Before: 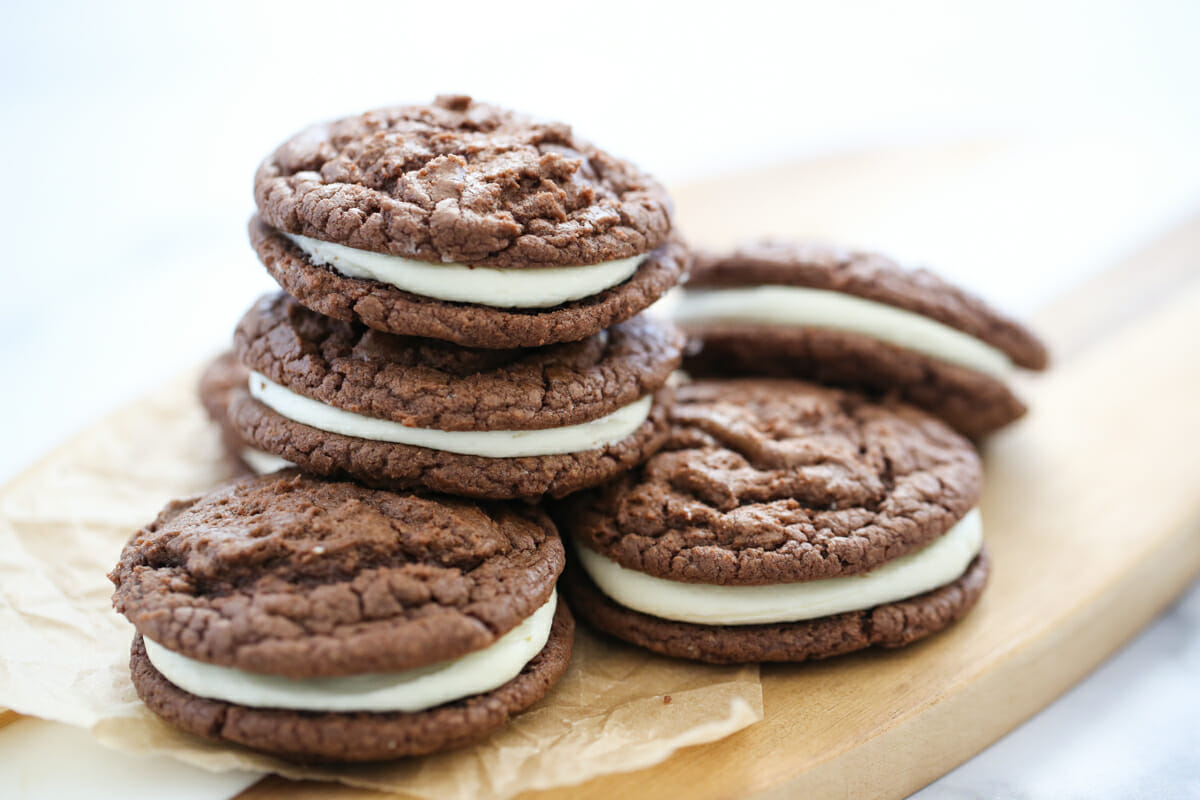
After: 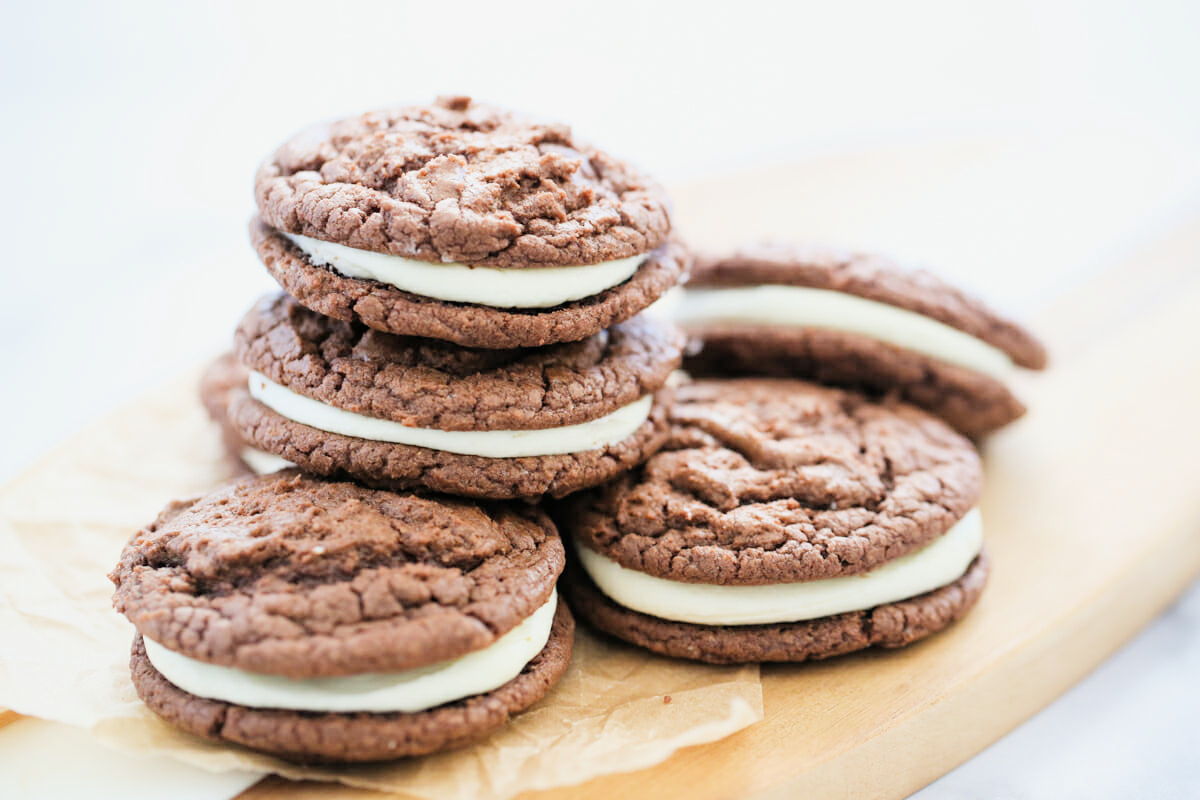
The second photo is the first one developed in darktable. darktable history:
filmic rgb: black relative exposure -7.65 EV, white relative exposure 4.56 EV, hardness 3.61
exposure: black level correction 0, exposure 1.2 EV, compensate exposure bias true, compensate highlight preservation false
